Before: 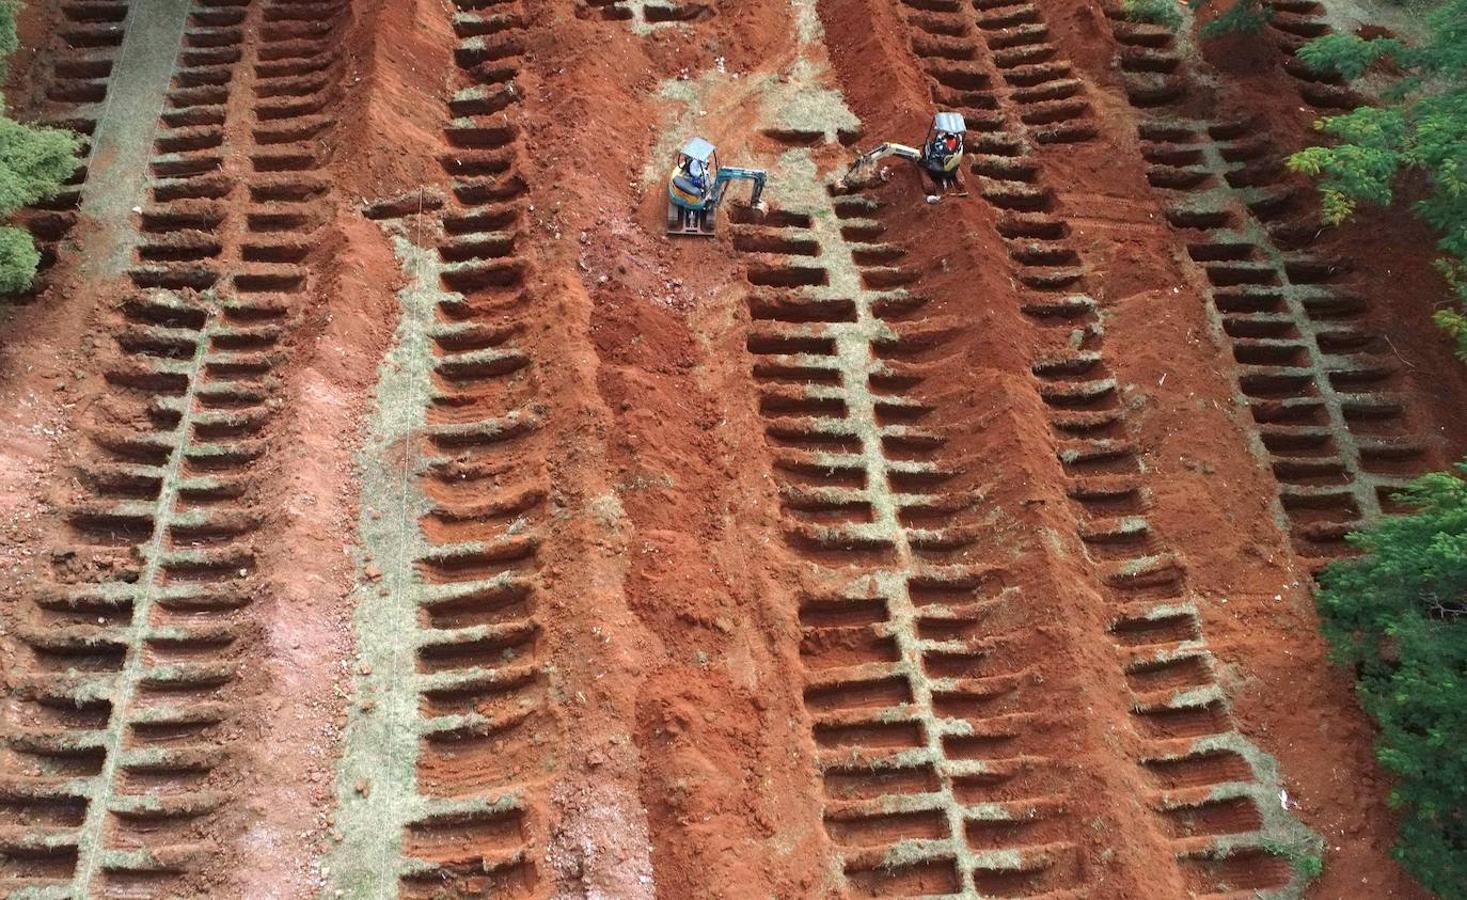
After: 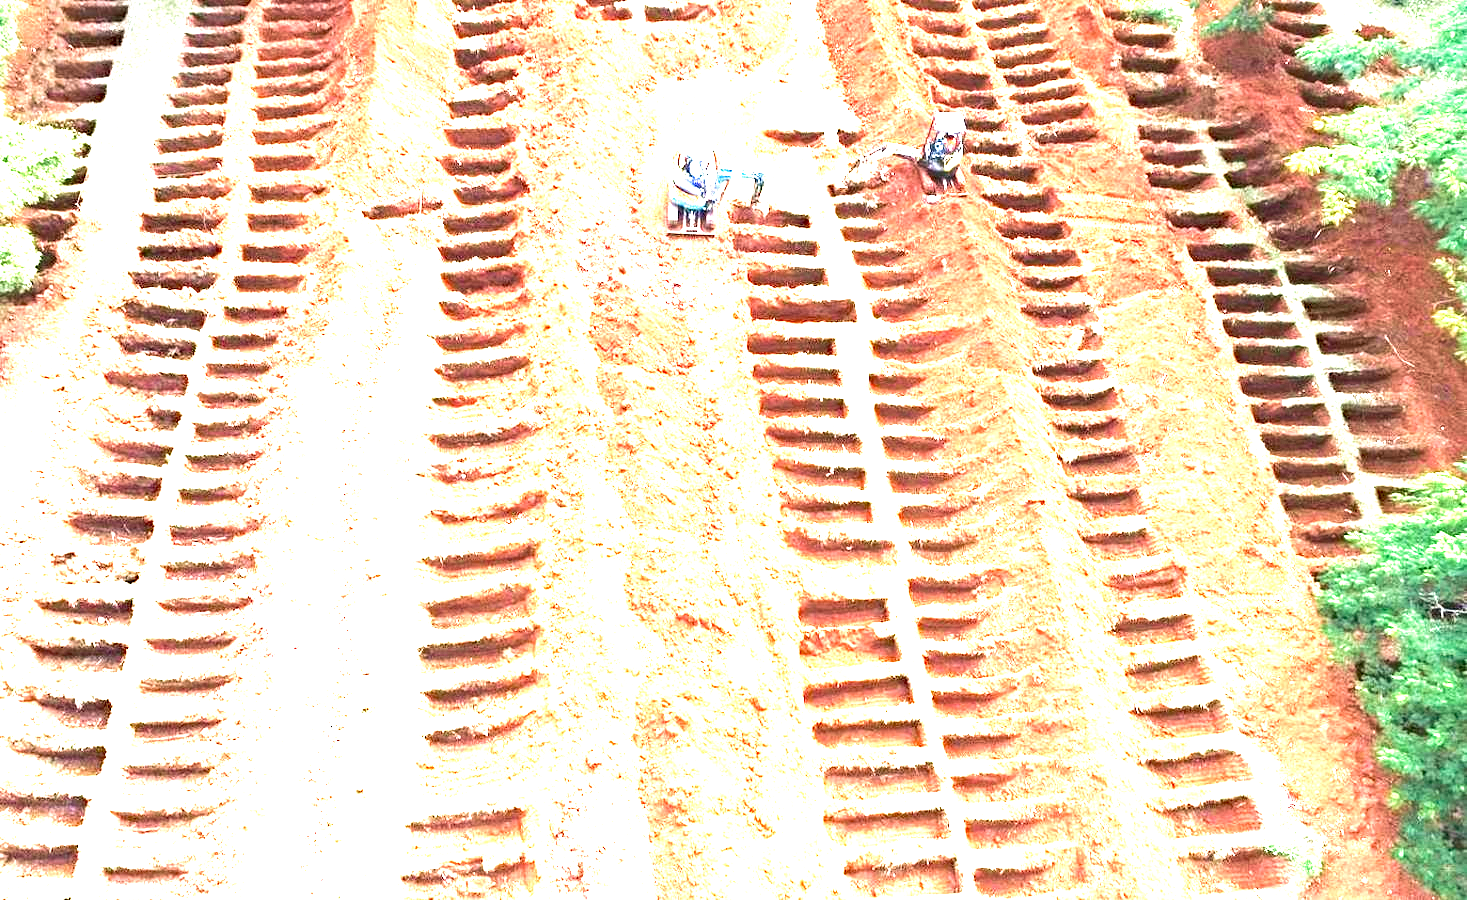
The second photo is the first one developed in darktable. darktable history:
tone equalizer: -8 EV -0.447 EV, -7 EV -0.406 EV, -6 EV -0.31 EV, -5 EV -0.217 EV, -3 EV 0.198 EV, -2 EV 0.336 EV, -1 EV 0.365 EV, +0 EV 0.389 EV, edges refinement/feathering 500, mask exposure compensation -1.57 EV, preserve details no
haze removal: compatibility mode true, adaptive false
exposure: exposure 3.098 EV, compensate exposure bias true, compensate highlight preservation false
velvia: on, module defaults
